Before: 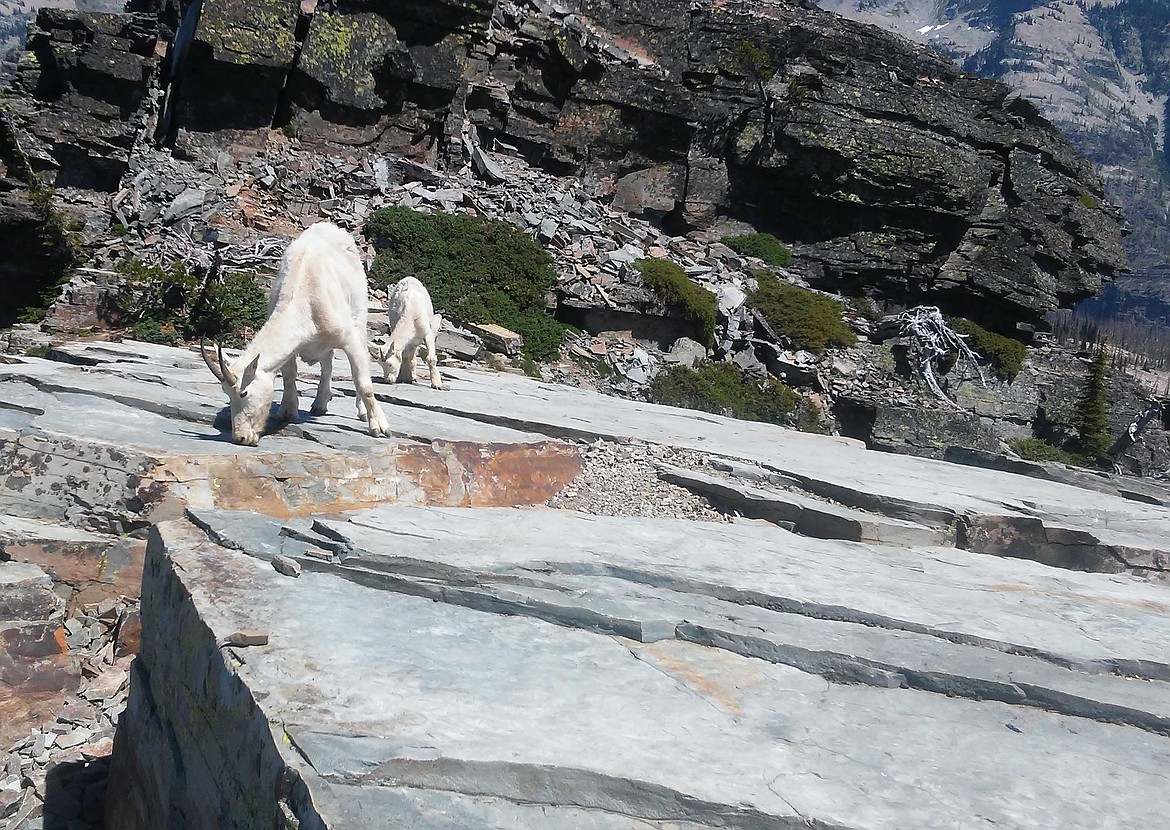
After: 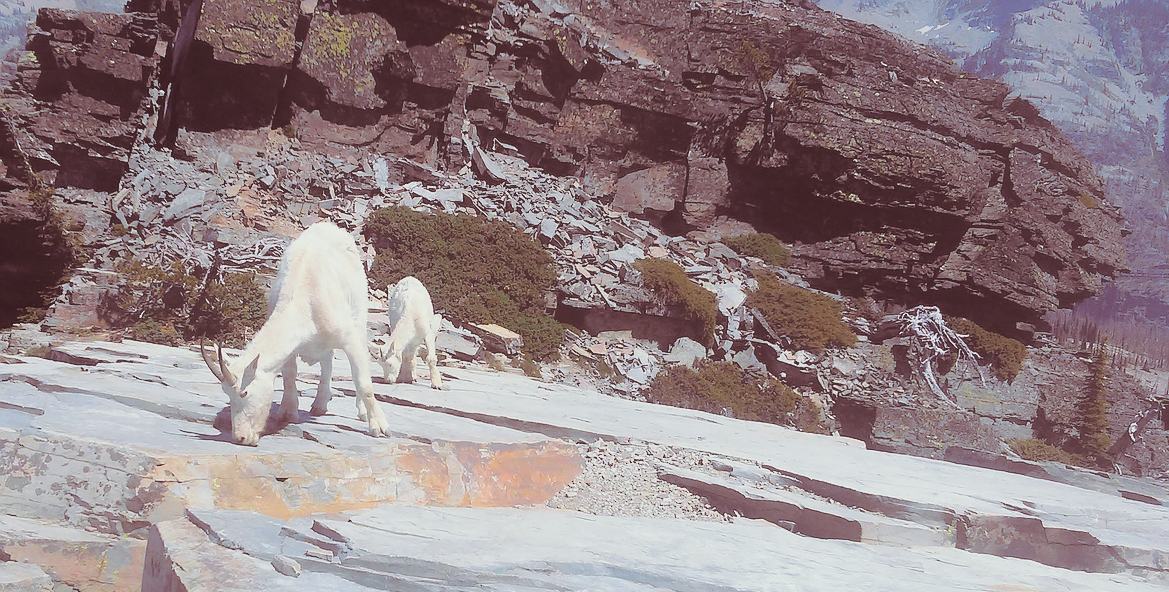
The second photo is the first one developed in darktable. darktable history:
contrast brightness saturation: contrast 0.1, brightness 0.3, saturation 0.14
tone curve: curves: ch0 [(0, 0.026) (0.175, 0.178) (0.463, 0.502) (0.796, 0.764) (1, 0.961)]; ch1 [(0, 0) (0.437, 0.398) (0.469, 0.472) (0.505, 0.504) (0.553, 0.552) (1, 1)]; ch2 [(0, 0) (0.505, 0.495) (0.579, 0.579) (1, 1)], color space Lab, independent channels, preserve colors none
exposure: compensate highlight preservation false
crop: bottom 28.576%
contrast equalizer: octaves 7, y [[0.6 ×6], [0.55 ×6], [0 ×6], [0 ×6], [0 ×6]], mix -1
split-toning: shadows › hue 360°
